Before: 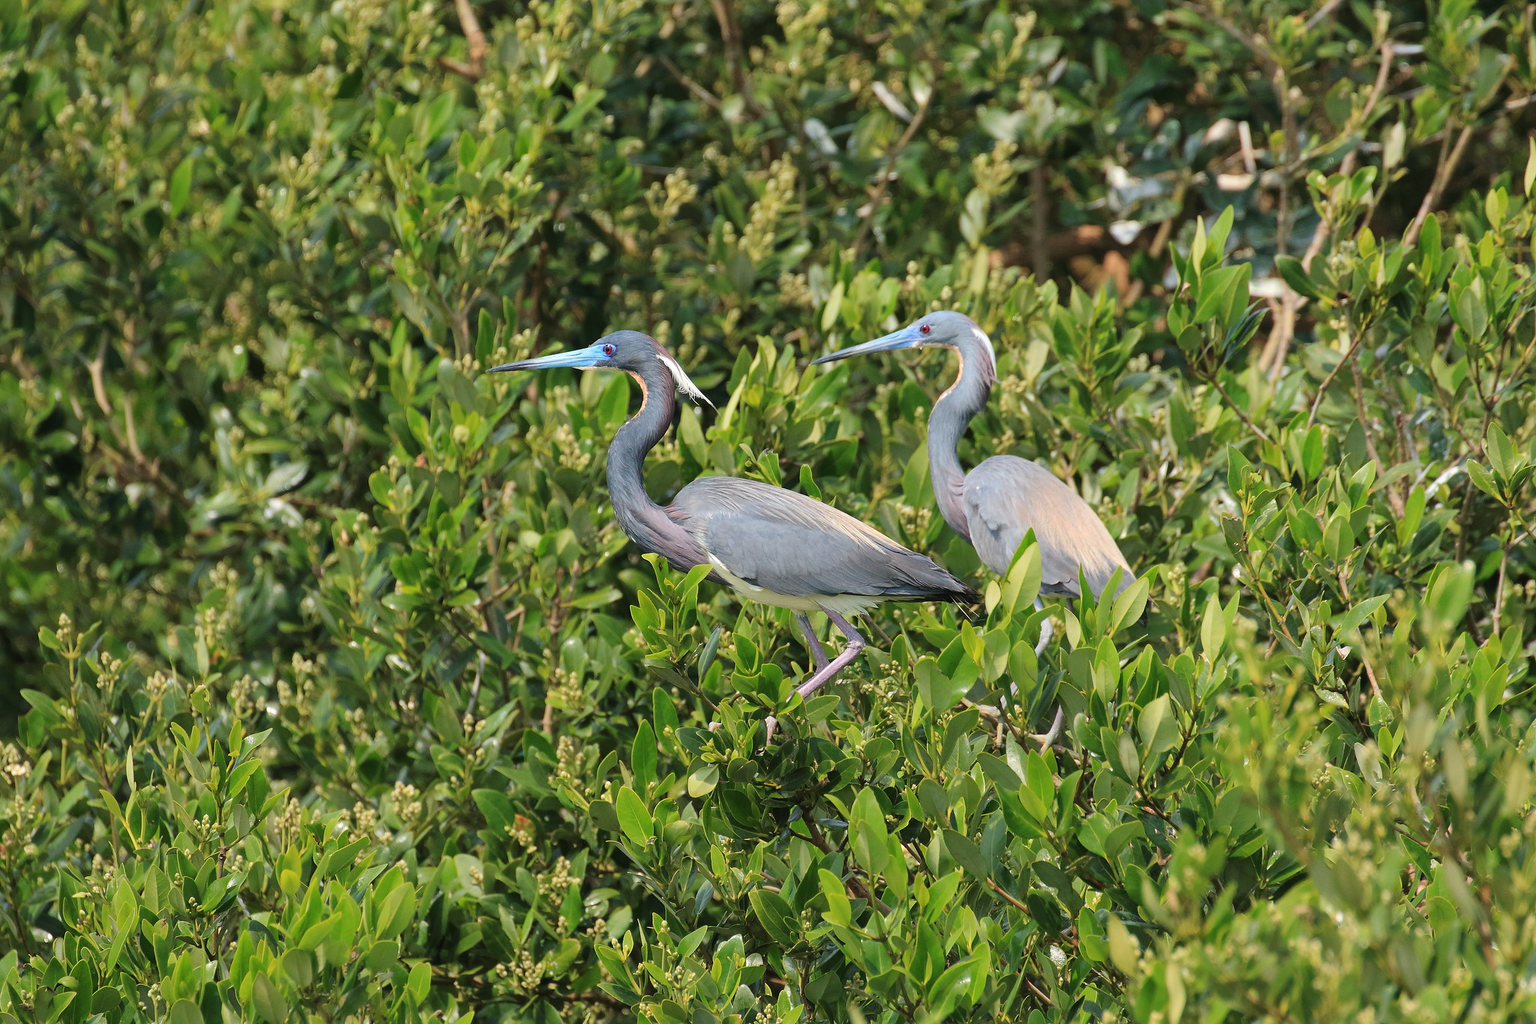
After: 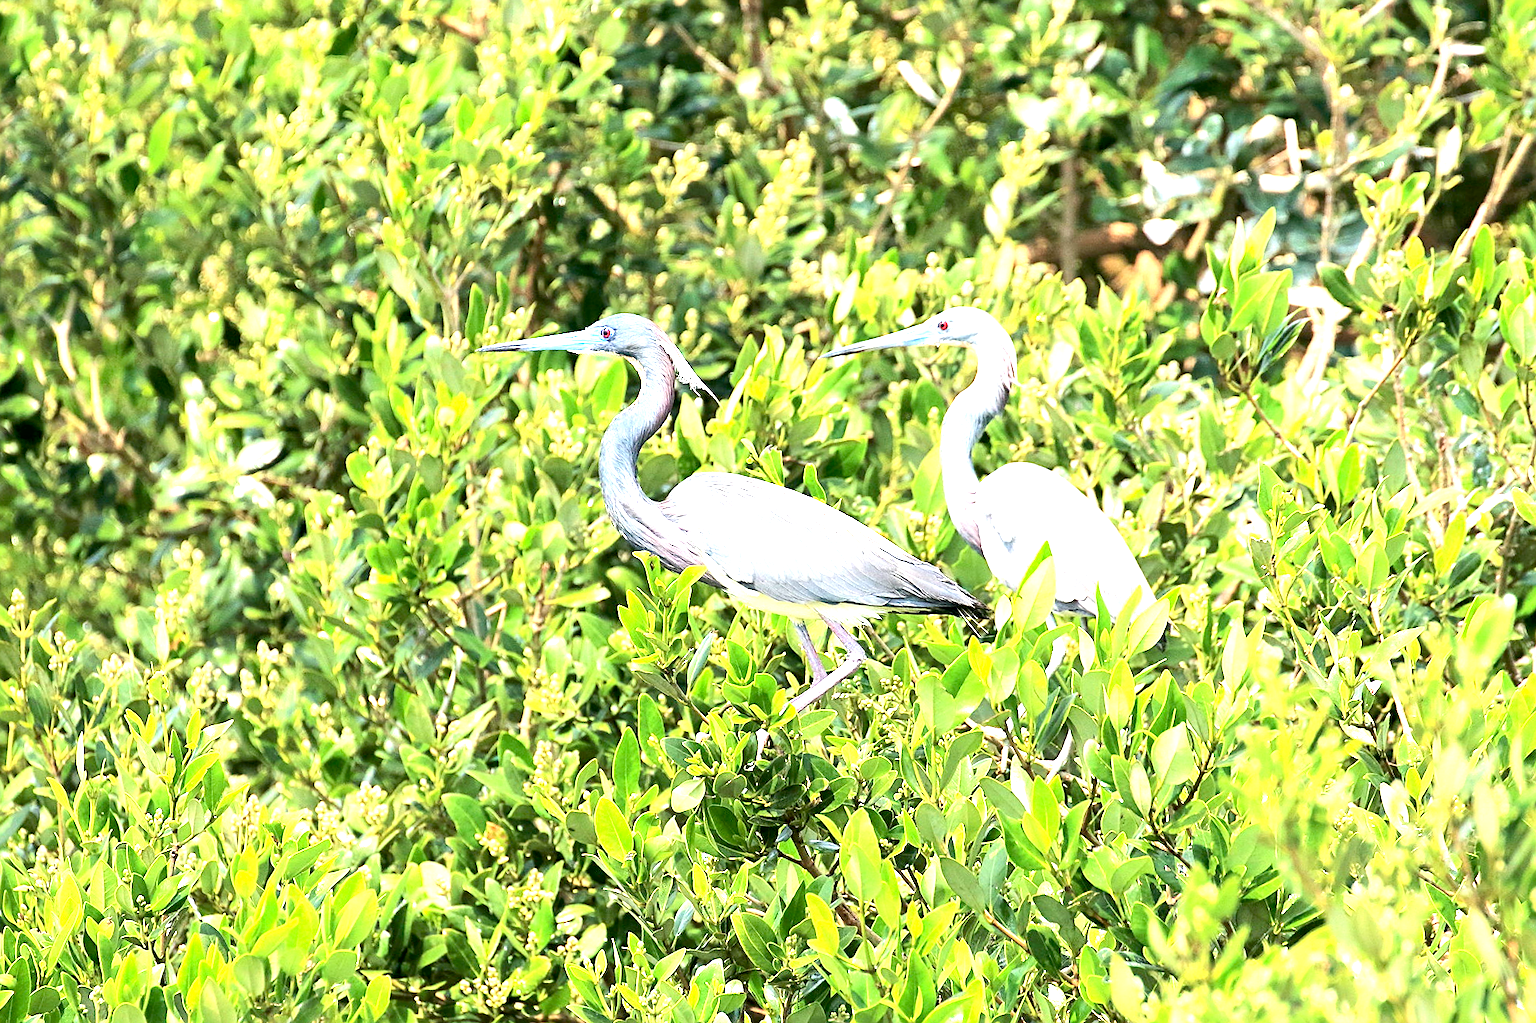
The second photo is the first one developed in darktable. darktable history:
crop and rotate: angle -2.38°
sharpen: on, module defaults
contrast brightness saturation: contrast 0.14
exposure: black level correction 0.005, exposure 2.084 EV, compensate highlight preservation false
